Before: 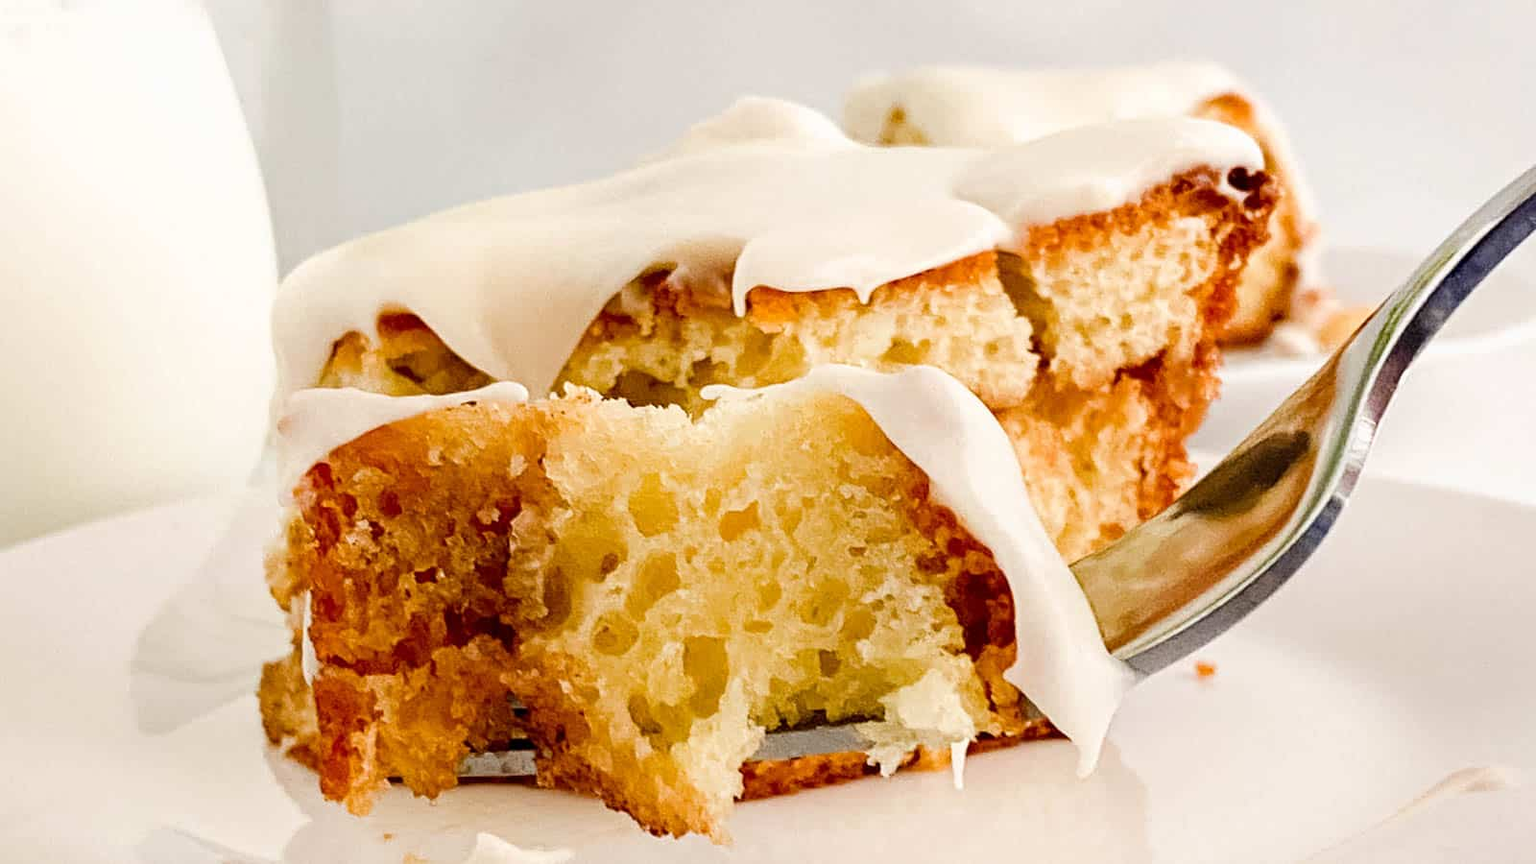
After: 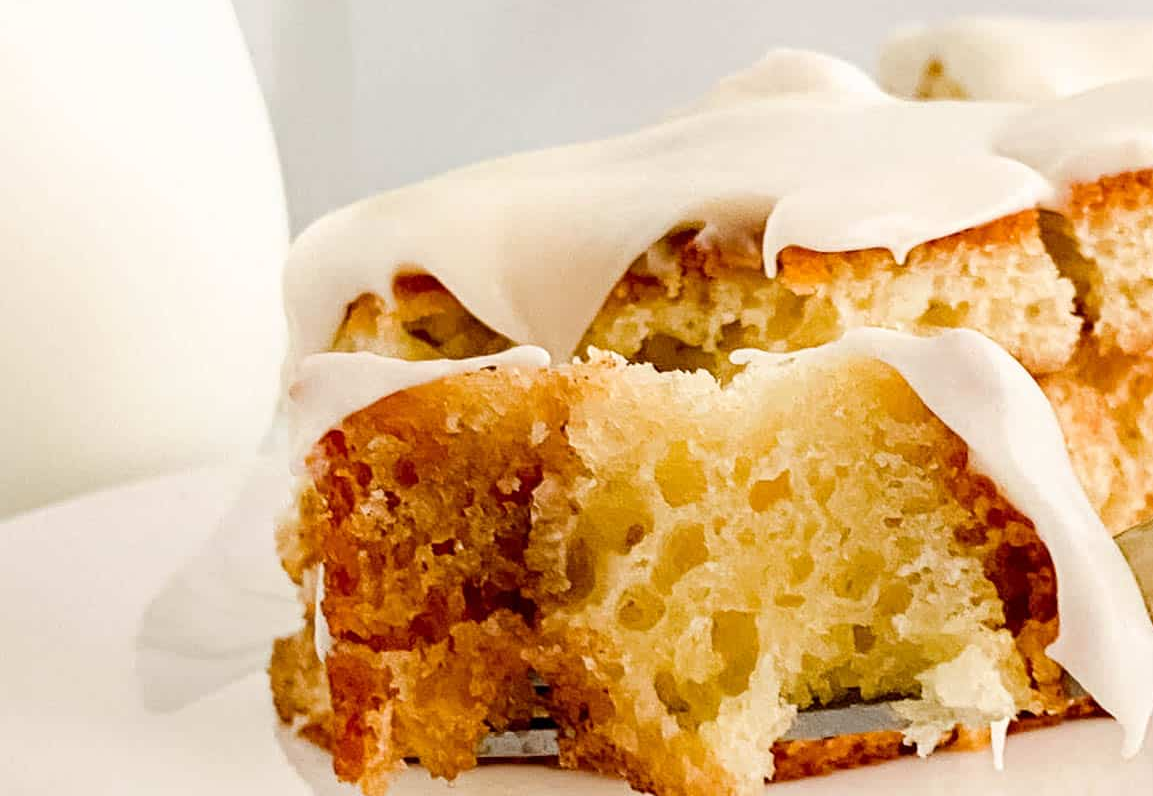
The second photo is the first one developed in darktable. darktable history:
crop: top 5.803%, right 27.896%, bottom 5.704%
